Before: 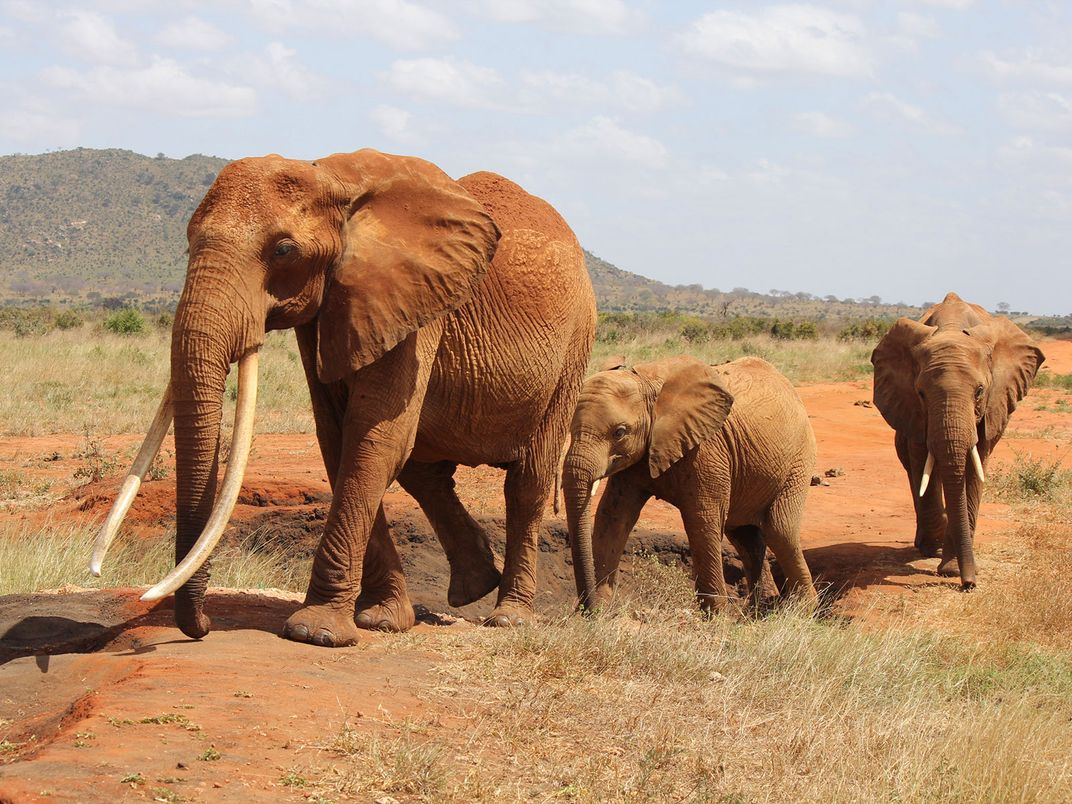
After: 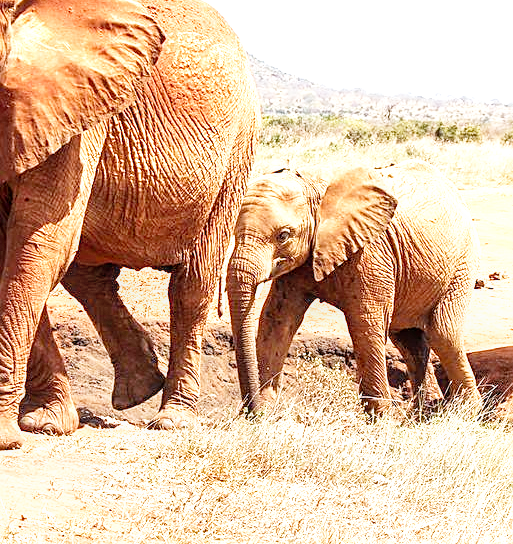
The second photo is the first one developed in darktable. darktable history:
exposure: exposure 1.989 EV, compensate highlight preservation false
filmic rgb: black relative exposure -11.91 EV, white relative exposure 5.42 EV, hardness 4.49, latitude 49.87%, contrast 1.141, preserve chrominance no, color science v3 (2019), use custom middle-gray values true
crop: left 31.393%, top 24.56%, right 20.461%, bottom 6.228%
sharpen: on, module defaults
color calibration: illuminant as shot in camera, x 0.358, y 0.373, temperature 4628.91 K
local contrast: on, module defaults
